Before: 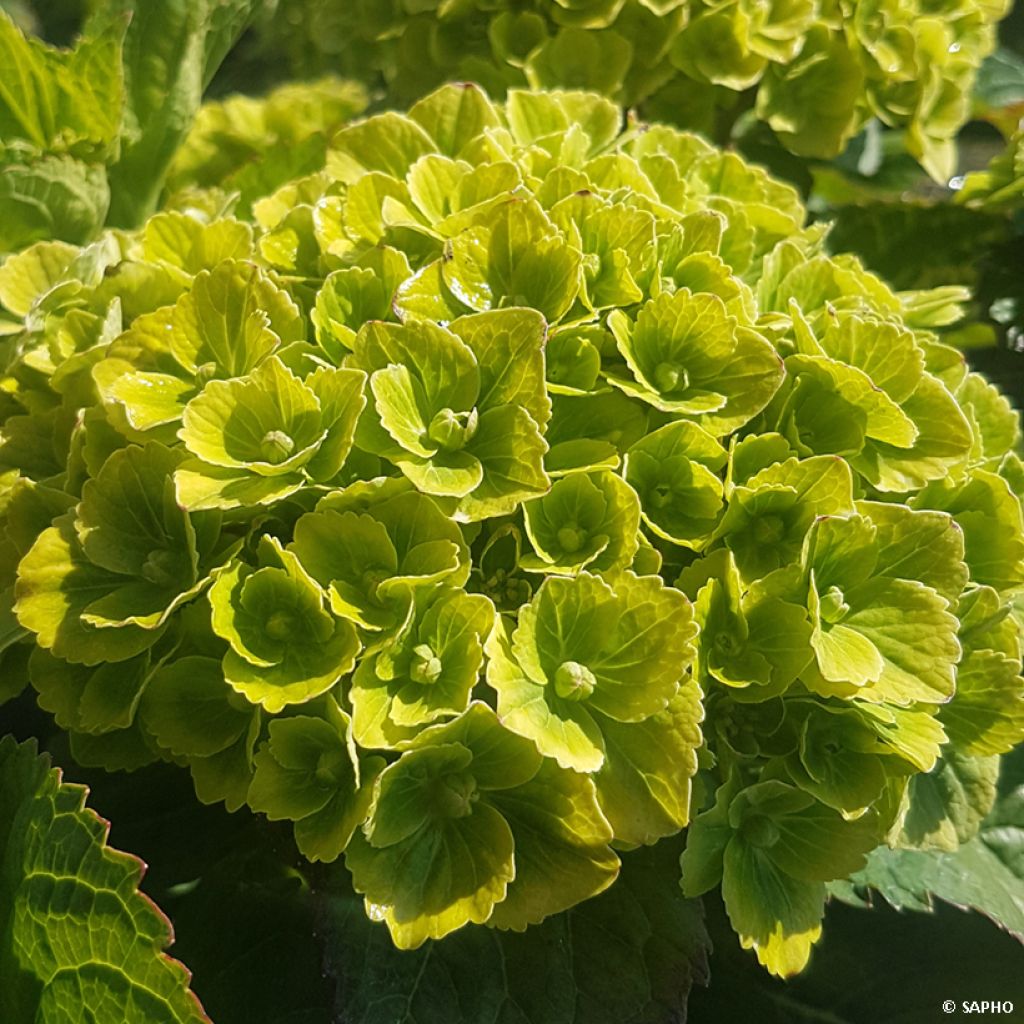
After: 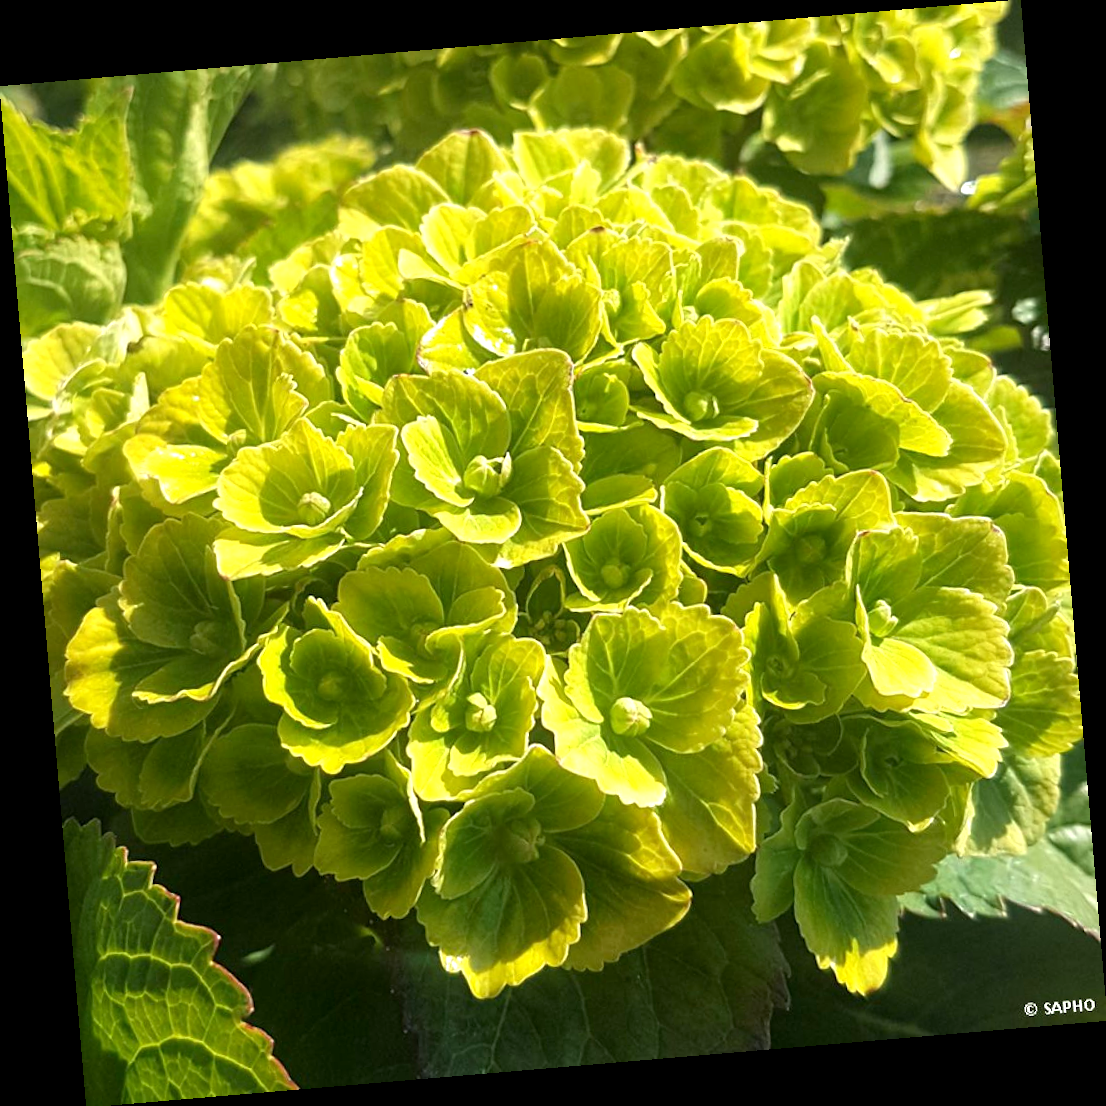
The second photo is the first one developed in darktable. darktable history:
exposure: black level correction 0.001, exposure 0.675 EV, compensate highlight preservation false
rotate and perspective: rotation -4.86°, automatic cropping off
